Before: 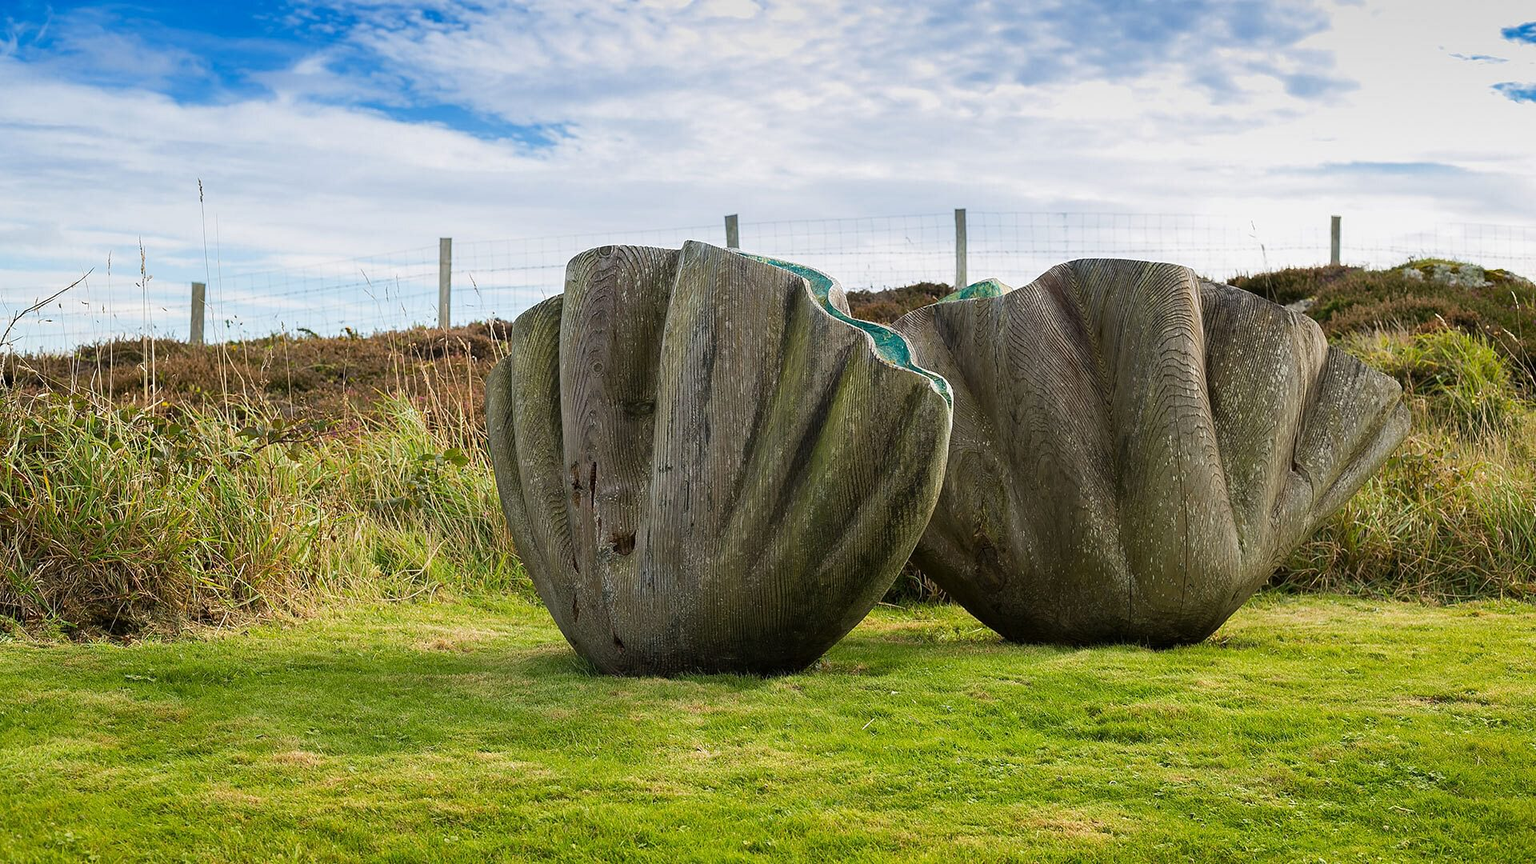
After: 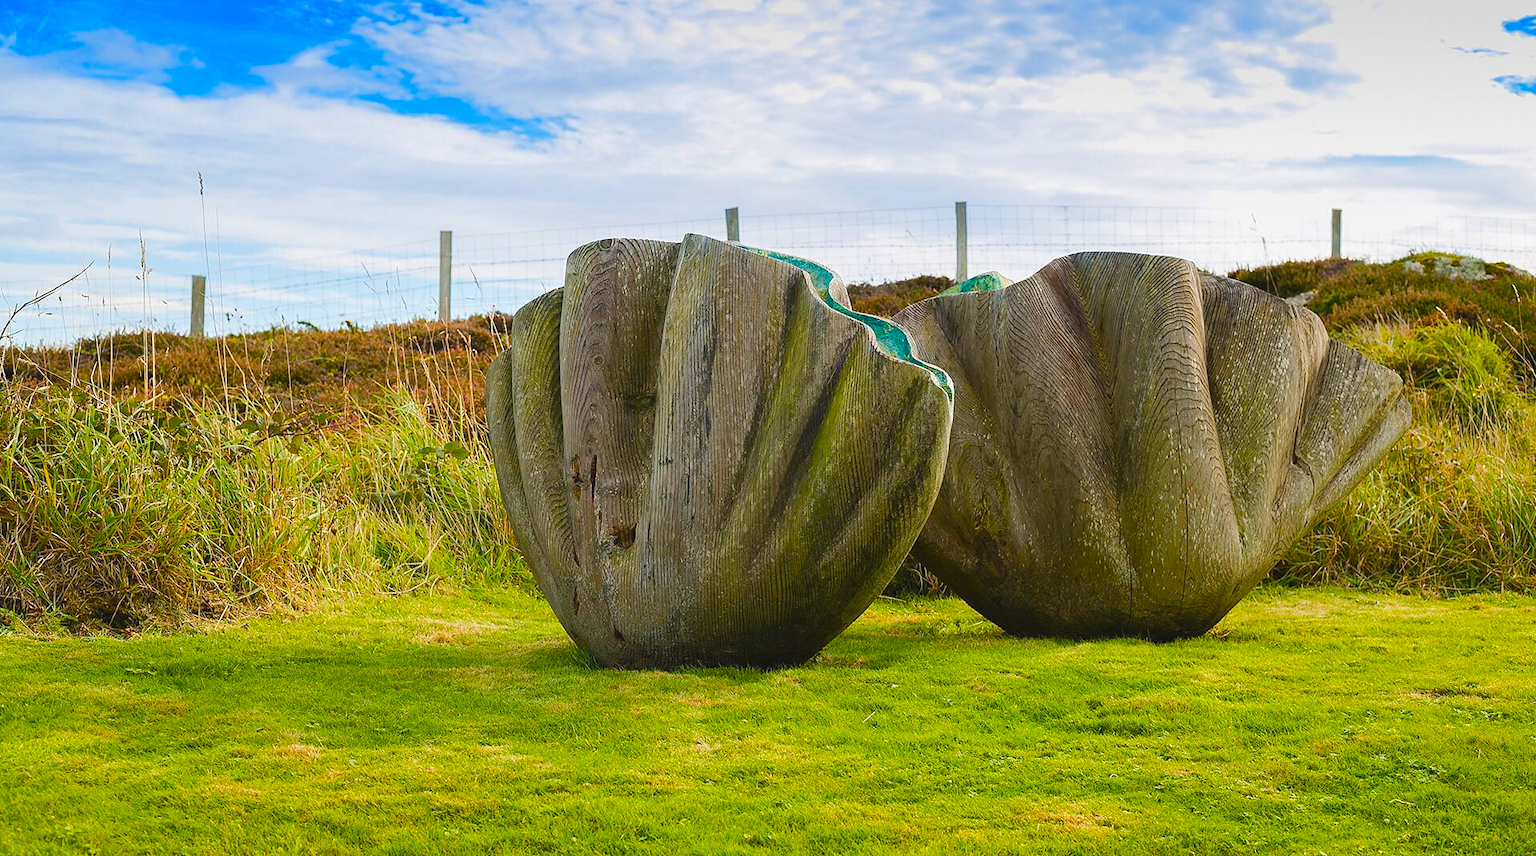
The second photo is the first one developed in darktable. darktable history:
tone equalizer: edges refinement/feathering 500, mask exposure compensation -1.57 EV, preserve details no
crop: top 0.834%, right 0.026%
color balance rgb: global offset › luminance 0.483%, global offset › hue 169.76°, linear chroma grading › global chroma 14.636%, perceptual saturation grading › global saturation 27.617%, perceptual saturation grading › highlights -25.246%, perceptual saturation grading › shadows 24.161%, perceptual brilliance grading › mid-tones 9.28%, perceptual brilliance grading › shadows 14.388%, global vibrance 20%
